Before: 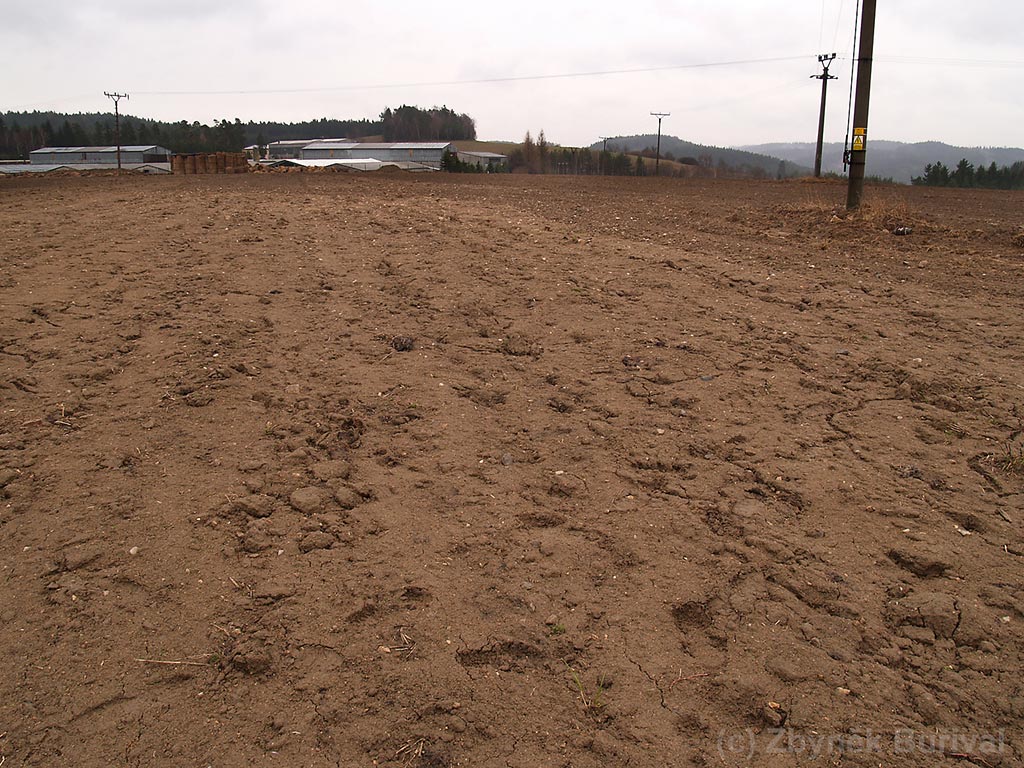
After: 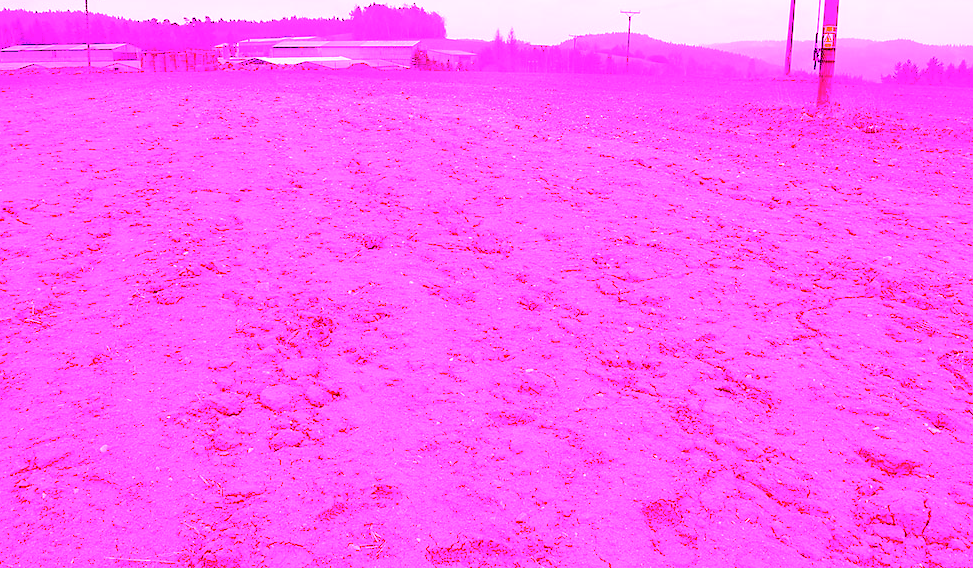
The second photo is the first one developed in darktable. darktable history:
white balance: red 8, blue 8
crop and rotate: left 2.991%, top 13.302%, right 1.981%, bottom 12.636%
